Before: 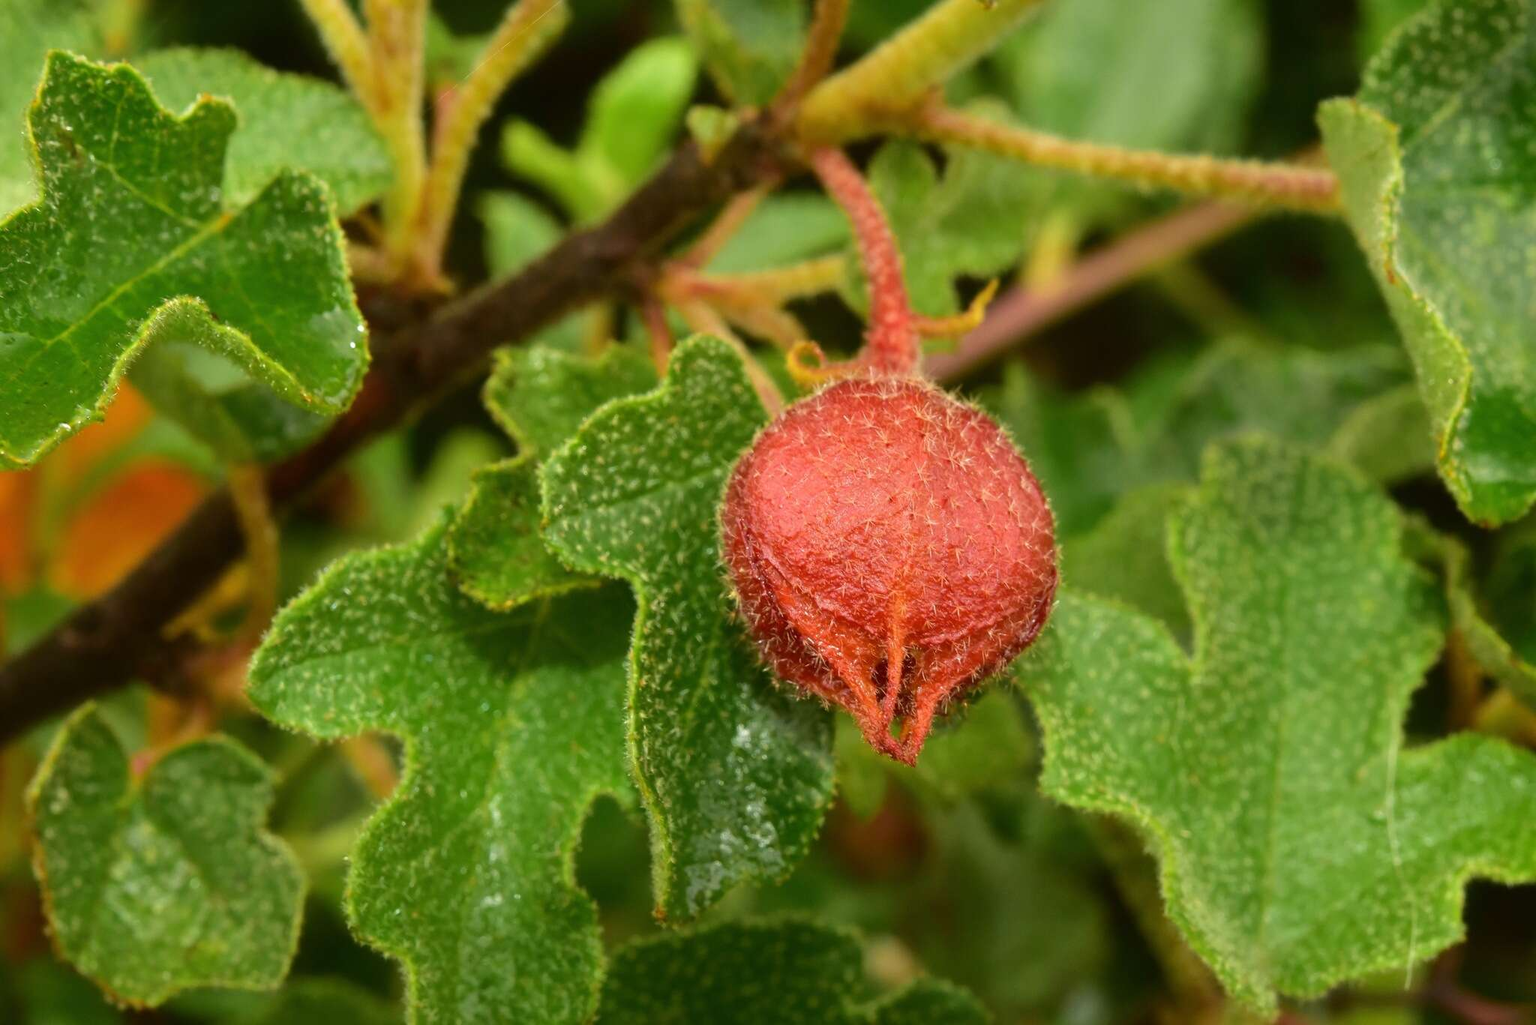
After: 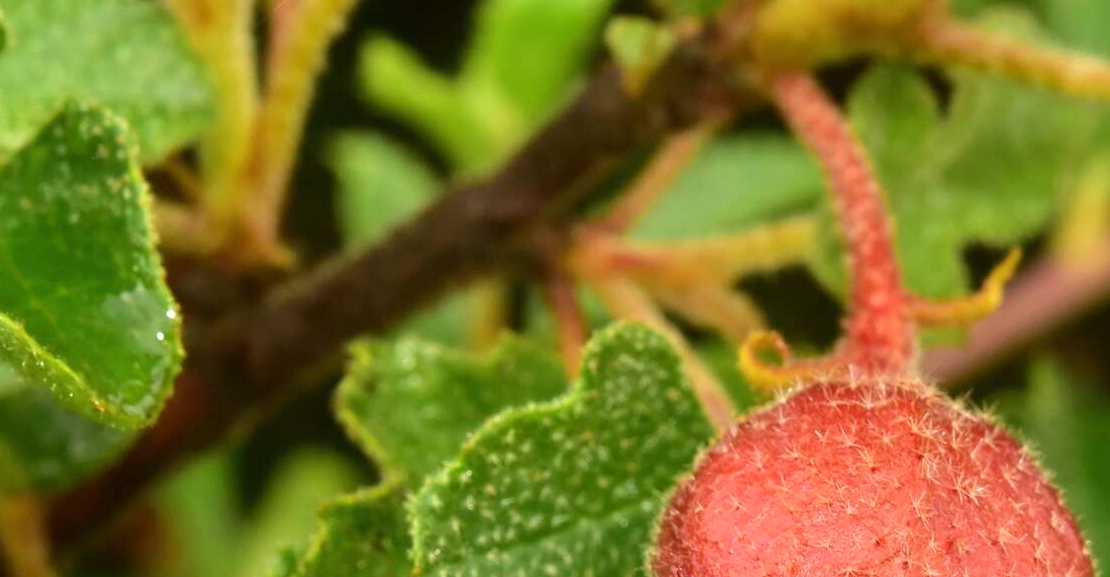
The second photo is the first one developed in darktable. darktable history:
crop: left 15.149%, top 9.118%, right 30.626%, bottom 48.645%
exposure: exposure 0.176 EV, compensate highlight preservation false
